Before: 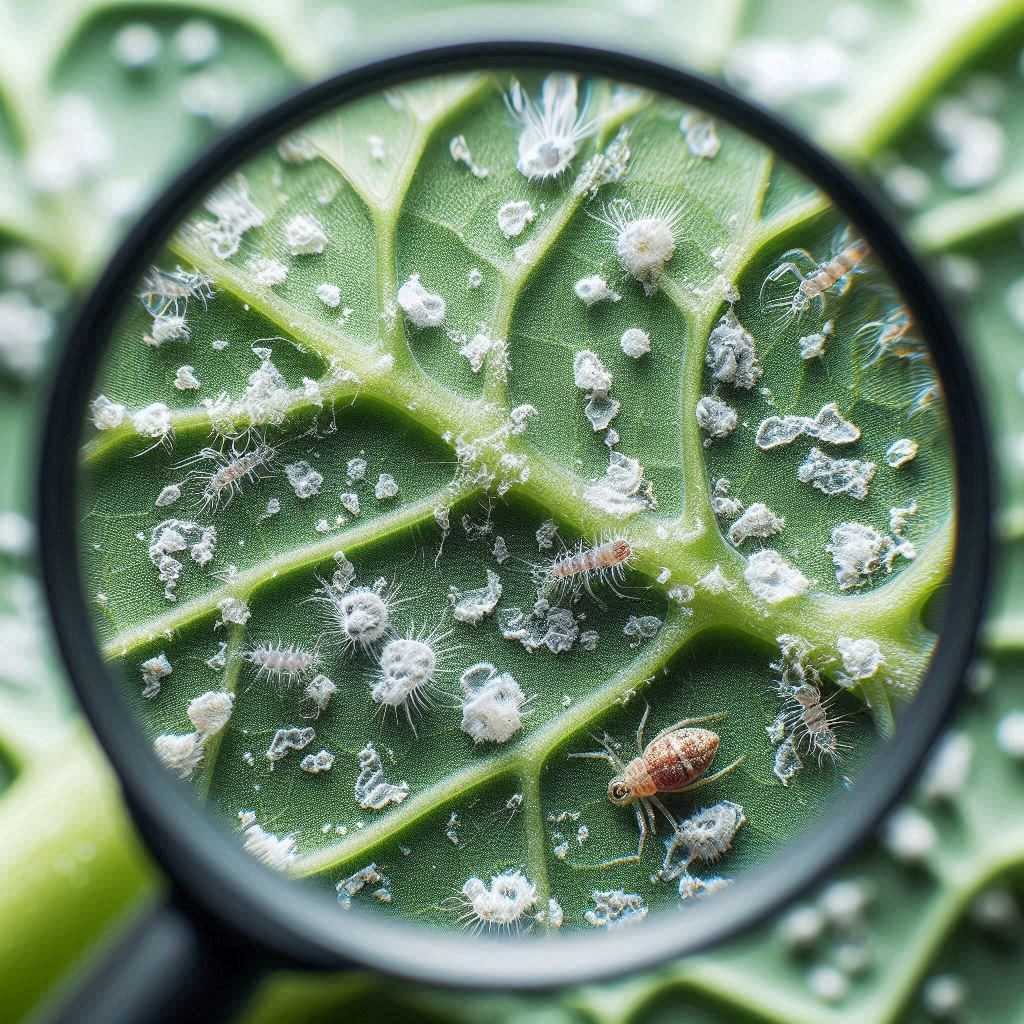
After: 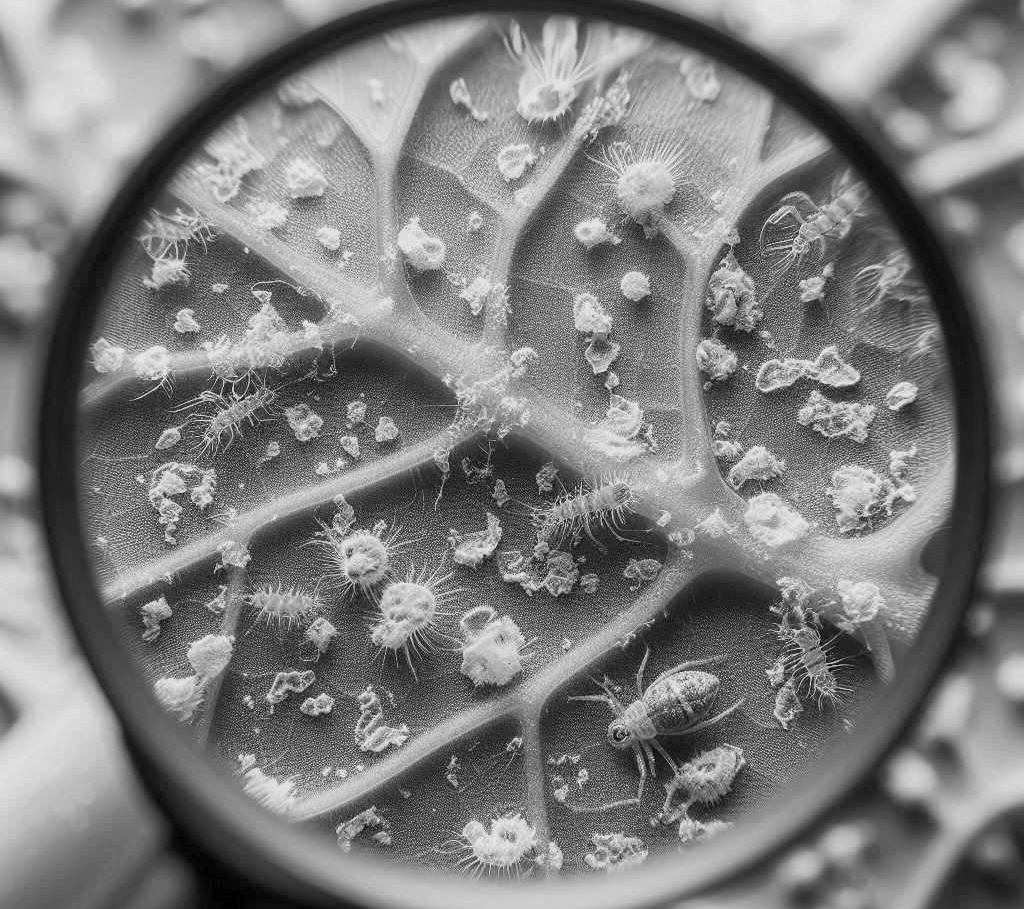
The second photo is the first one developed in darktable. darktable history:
monochrome: a 32, b 64, size 2.3
color balance: input saturation 134.34%, contrast -10.04%, contrast fulcrum 19.67%, output saturation 133.51%
crop and rotate: top 5.609%, bottom 5.609%
